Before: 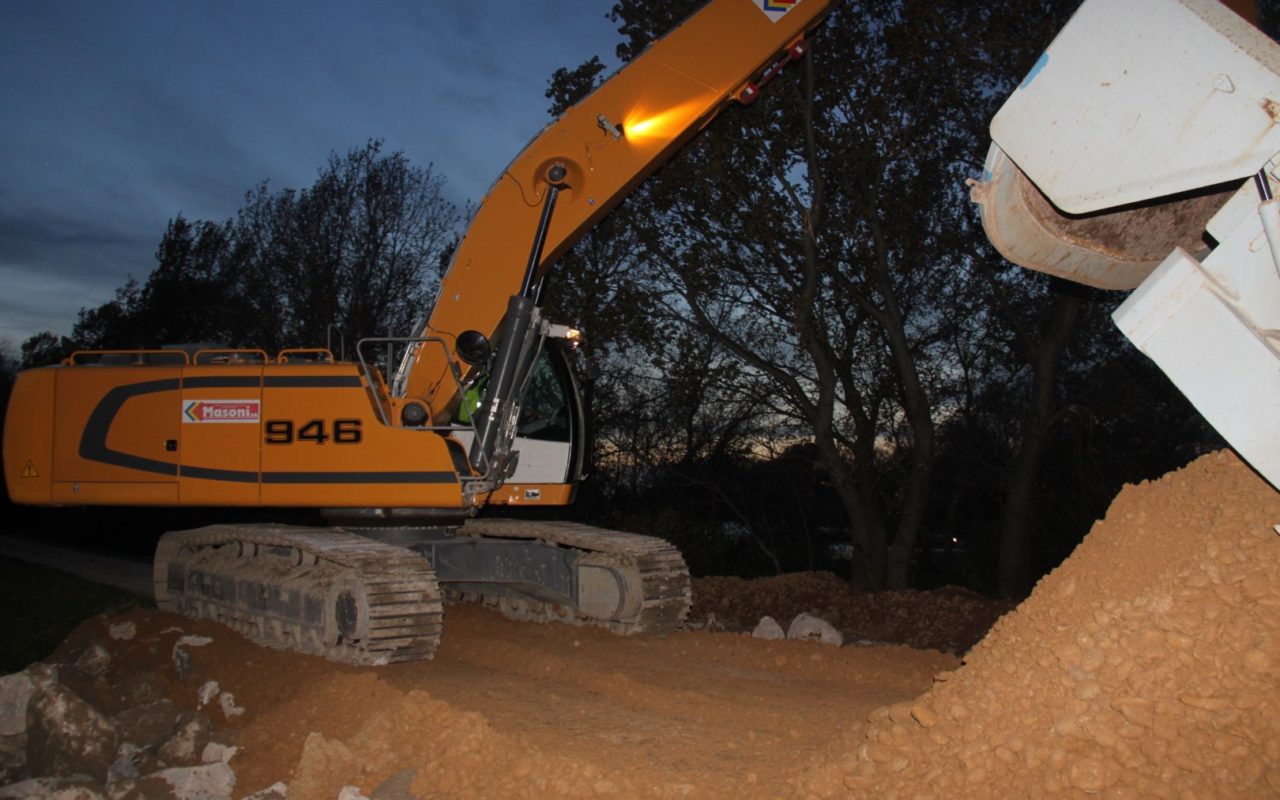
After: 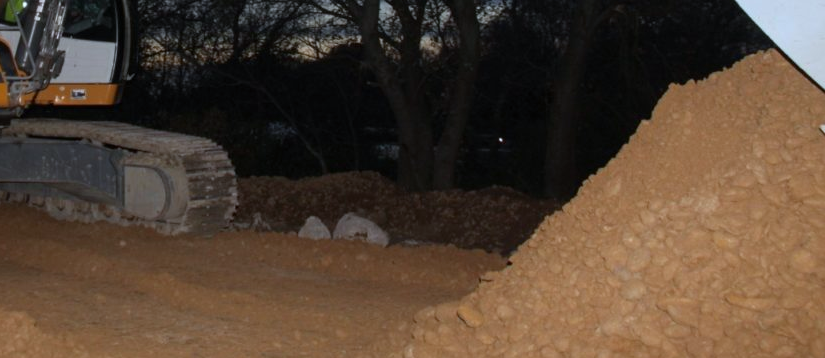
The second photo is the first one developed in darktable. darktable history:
white balance: red 0.924, blue 1.095
crop and rotate: left 35.509%, top 50.238%, bottom 4.934%
